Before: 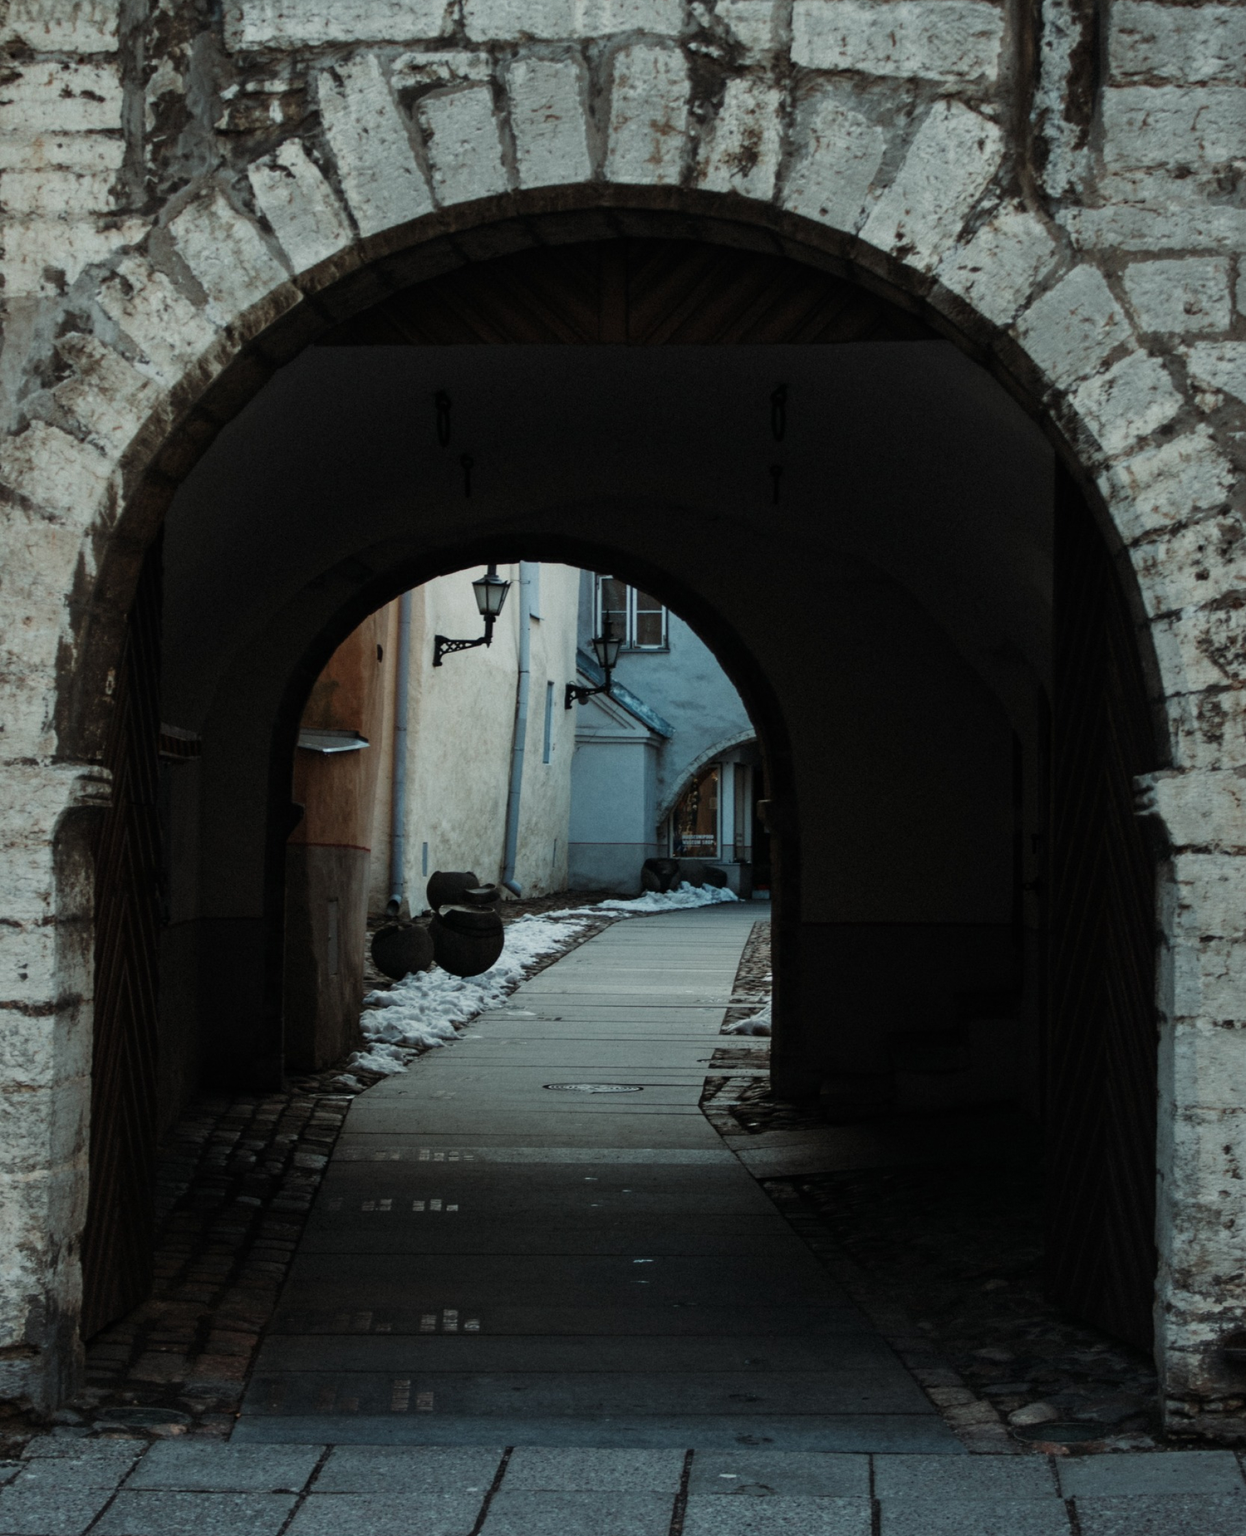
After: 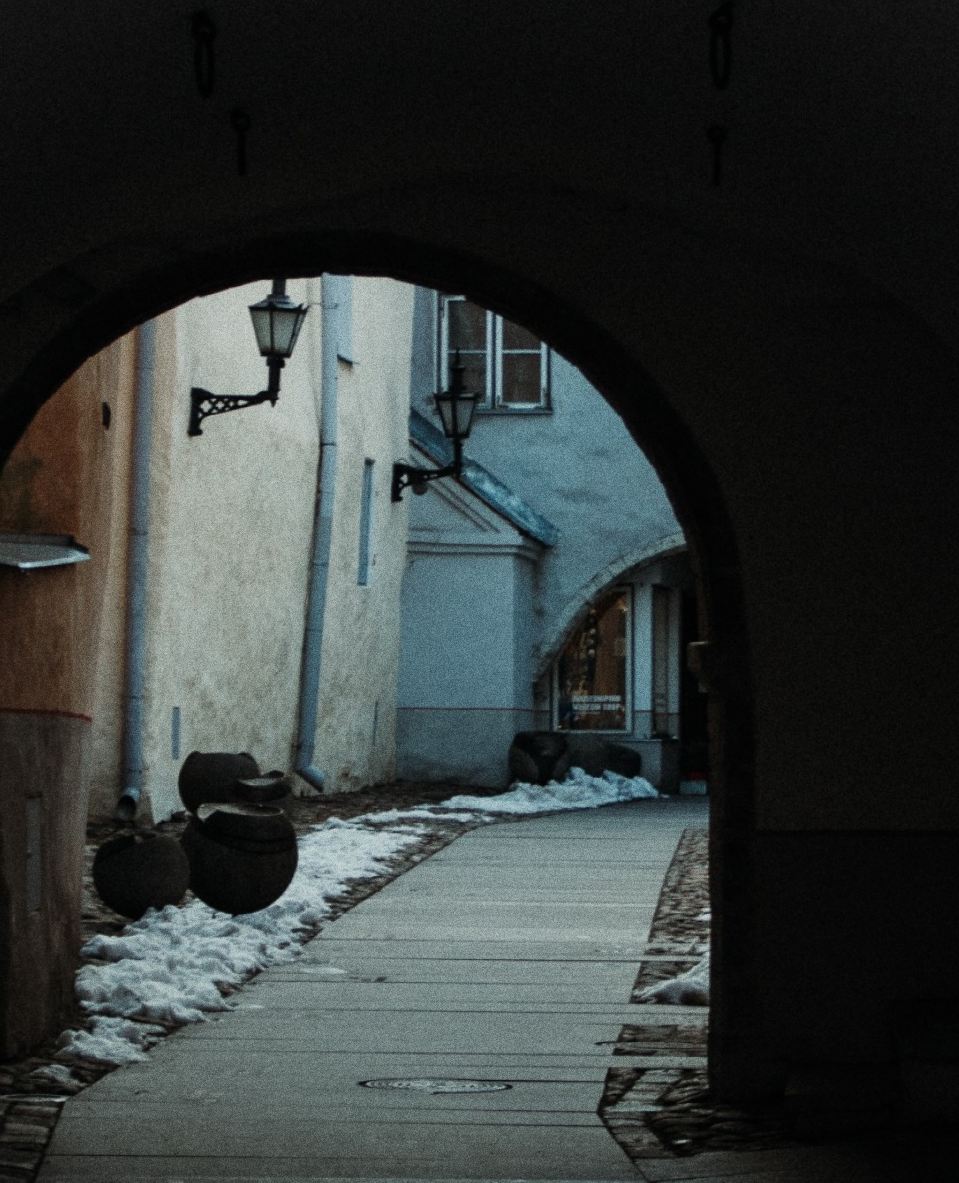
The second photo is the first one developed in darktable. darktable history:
crop: left 25%, top 25%, right 25%, bottom 25%
grain: coarseness 0.09 ISO, strength 40%
